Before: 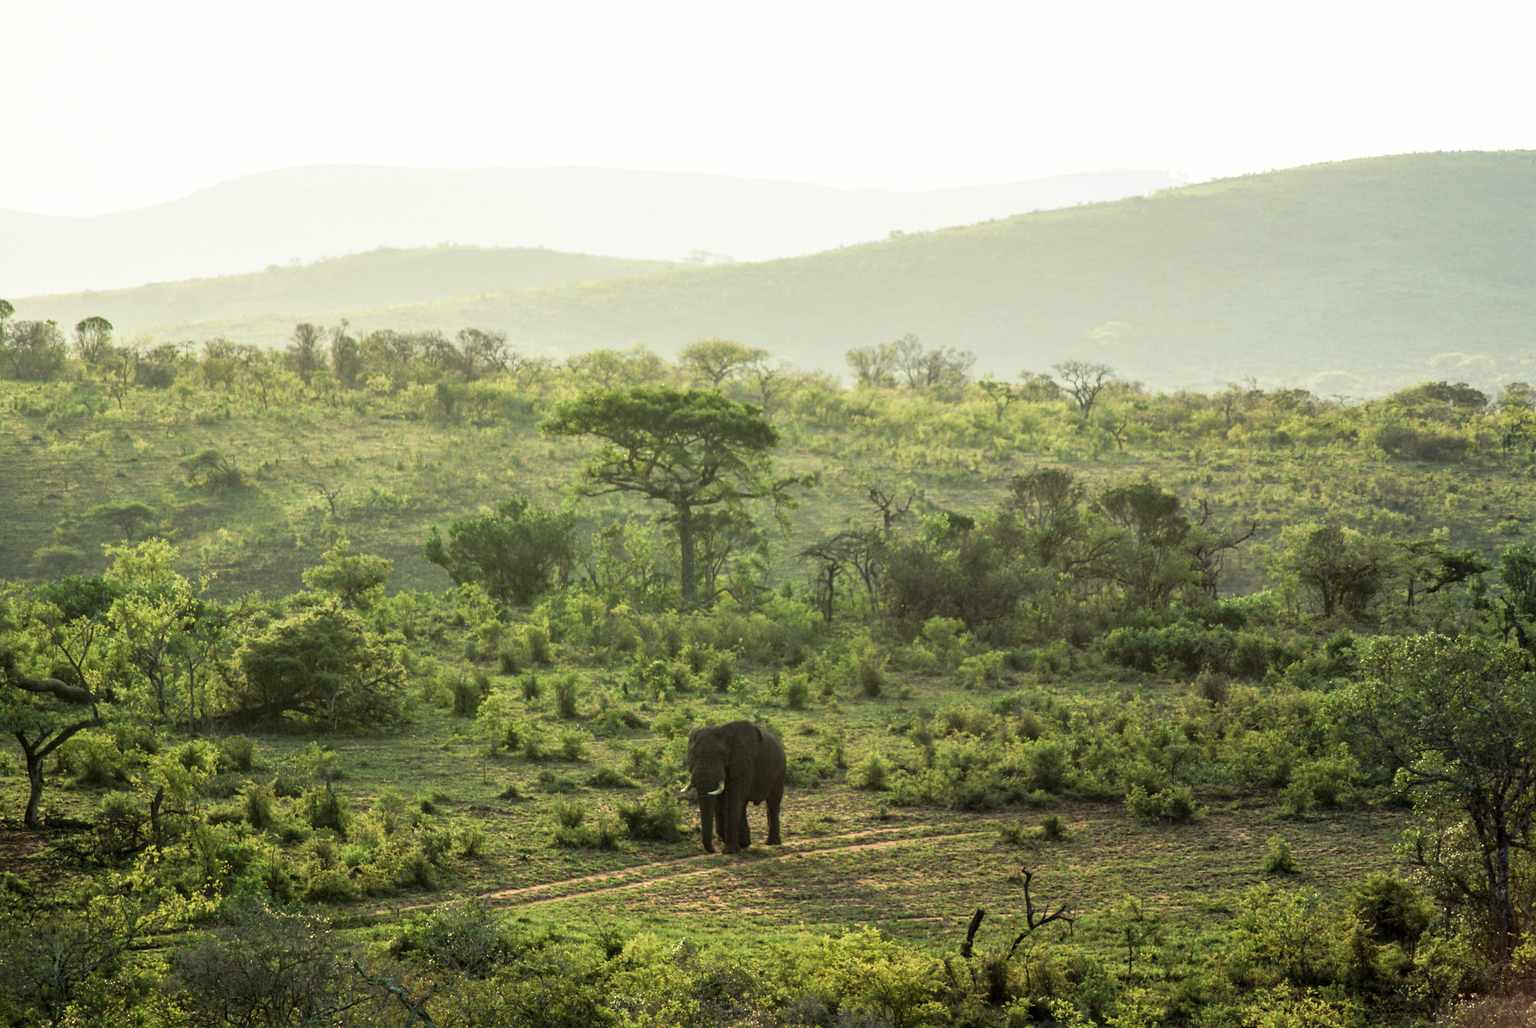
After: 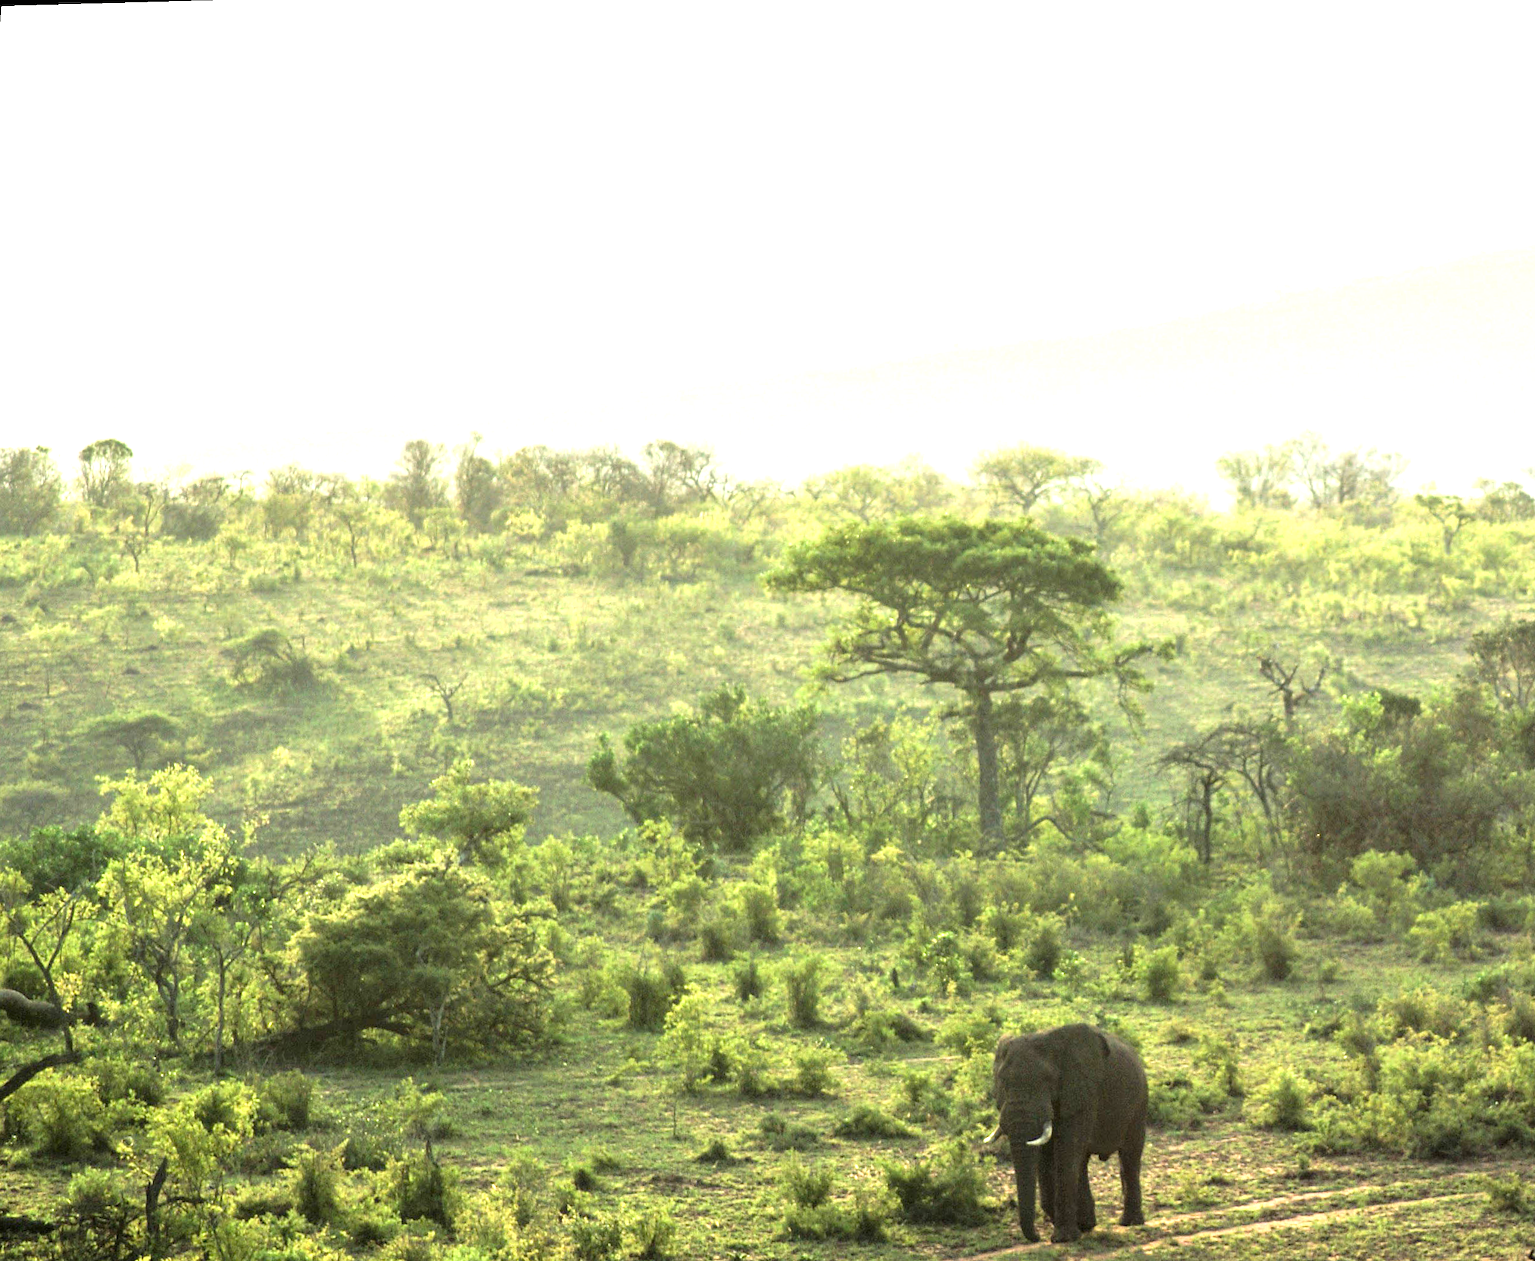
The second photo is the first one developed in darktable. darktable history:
crop: right 28.885%, bottom 16.626%
rotate and perspective: rotation -1.68°, lens shift (vertical) -0.146, crop left 0.049, crop right 0.912, crop top 0.032, crop bottom 0.96
exposure: black level correction 0, exposure 1 EV, compensate exposure bias true, compensate highlight preservation false
